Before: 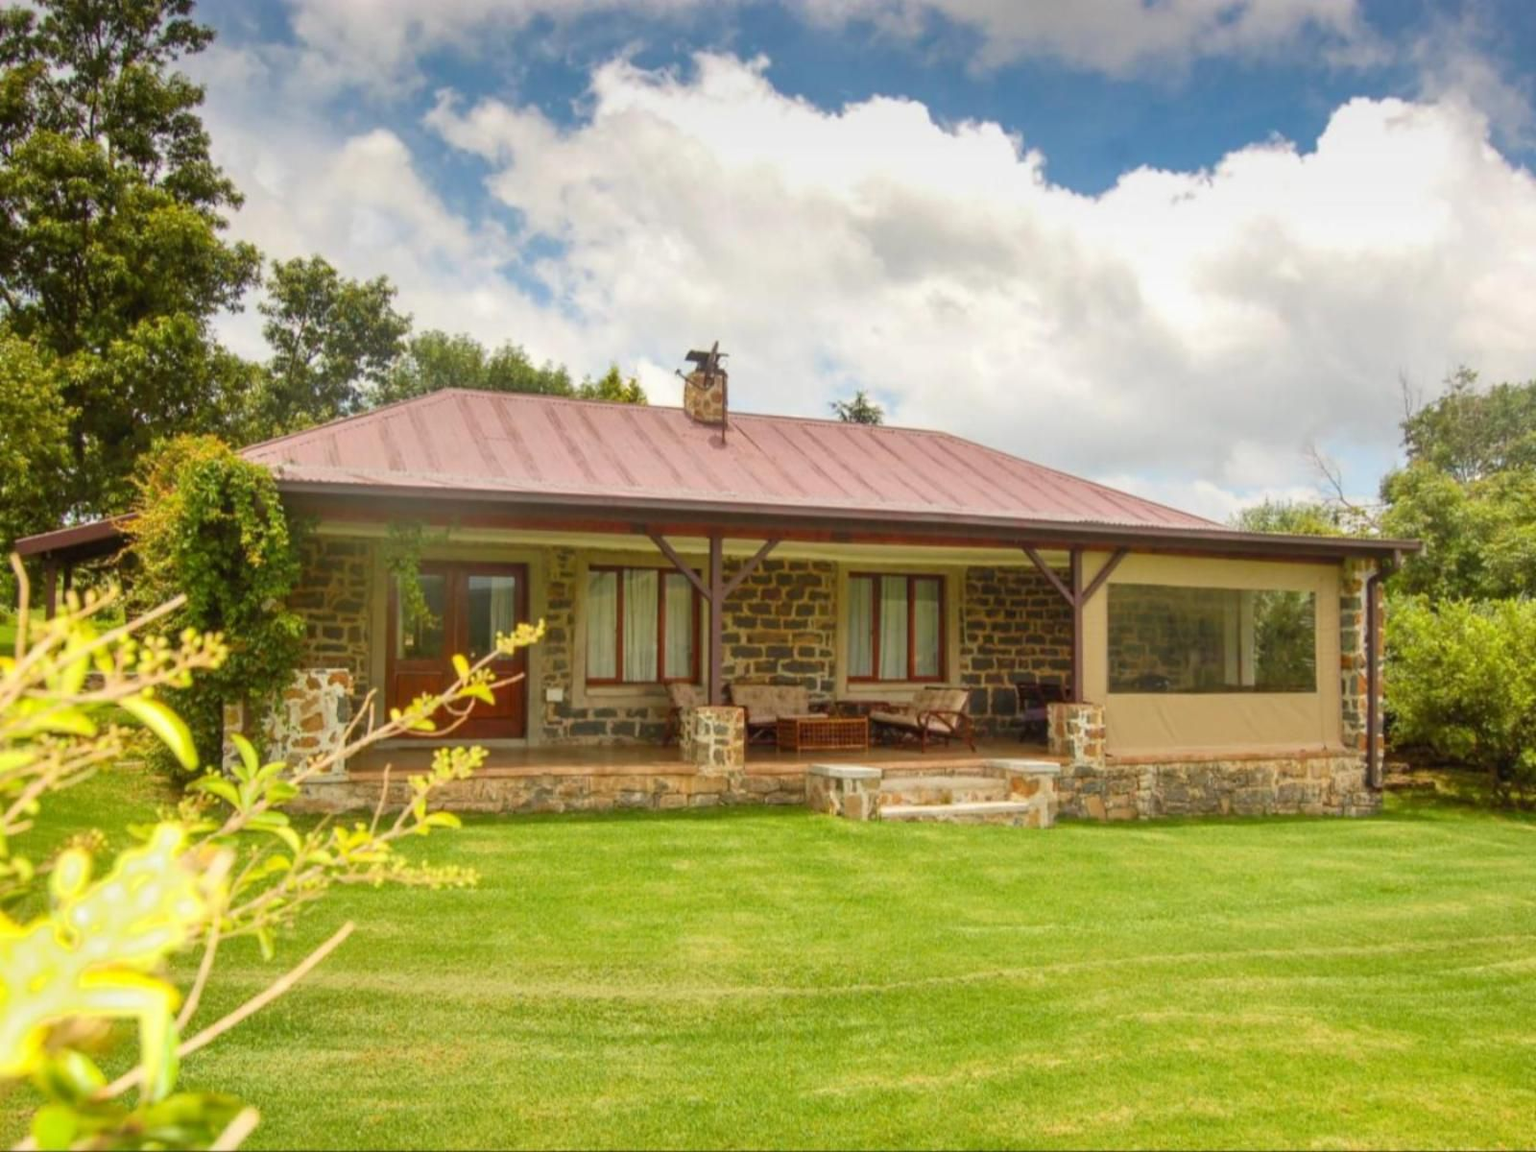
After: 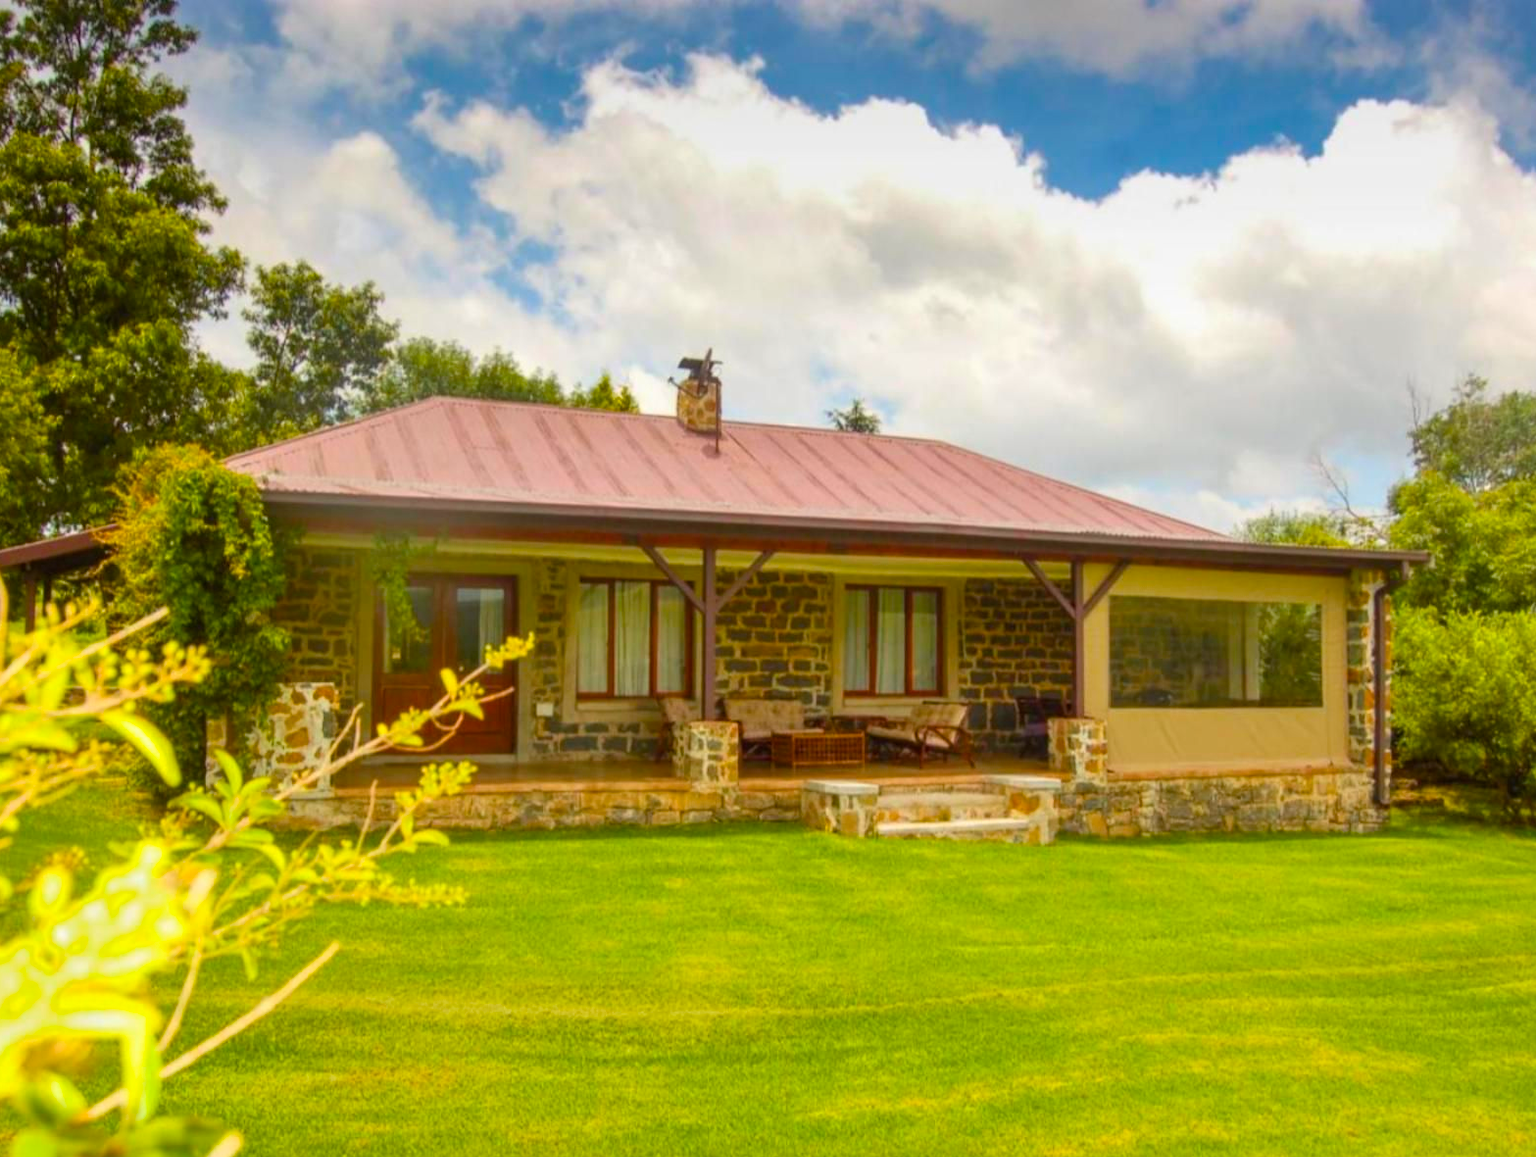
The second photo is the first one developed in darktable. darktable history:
color balance rgb: perceptual saturation grading › global saturation 31.125%, global vibrance 20%
crop and rotate: left 1.467%, right 0.57%, bottom 1.581%
